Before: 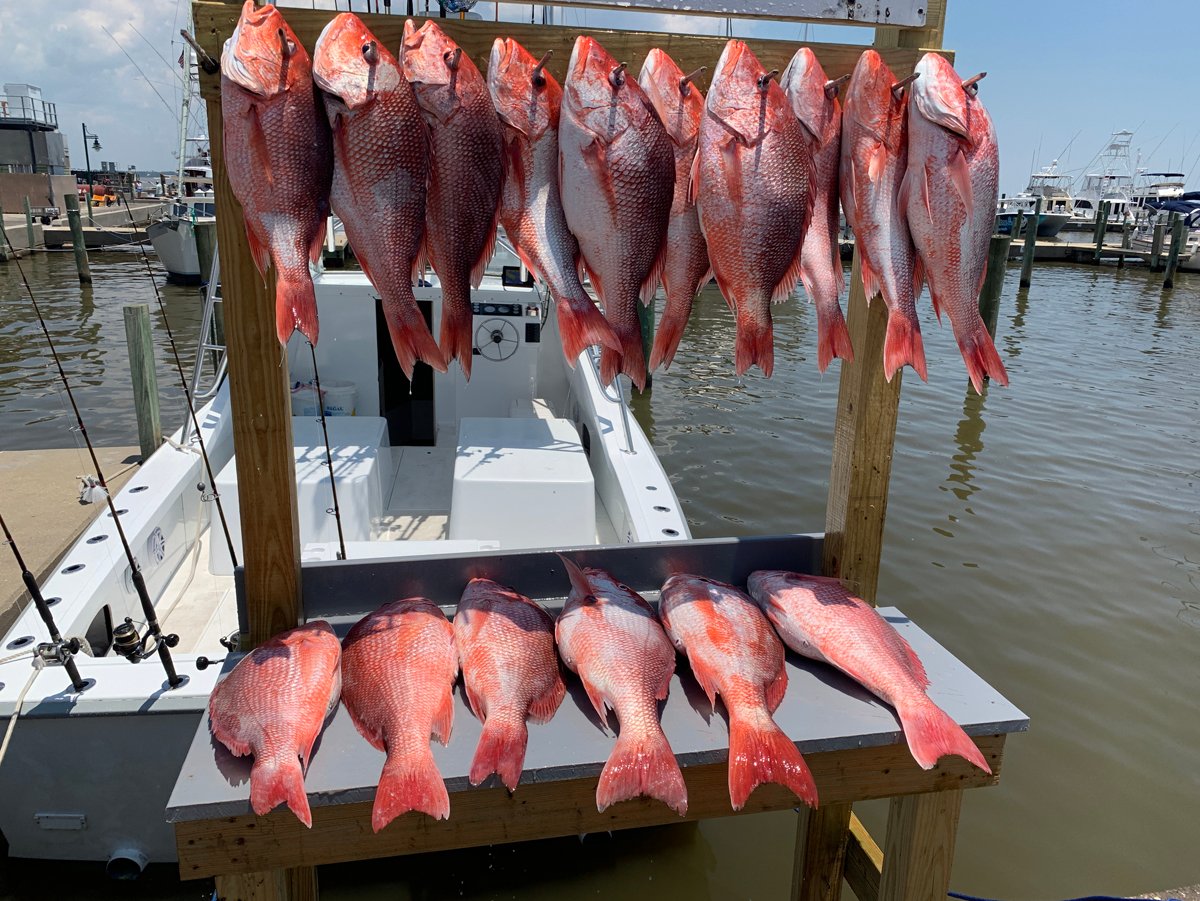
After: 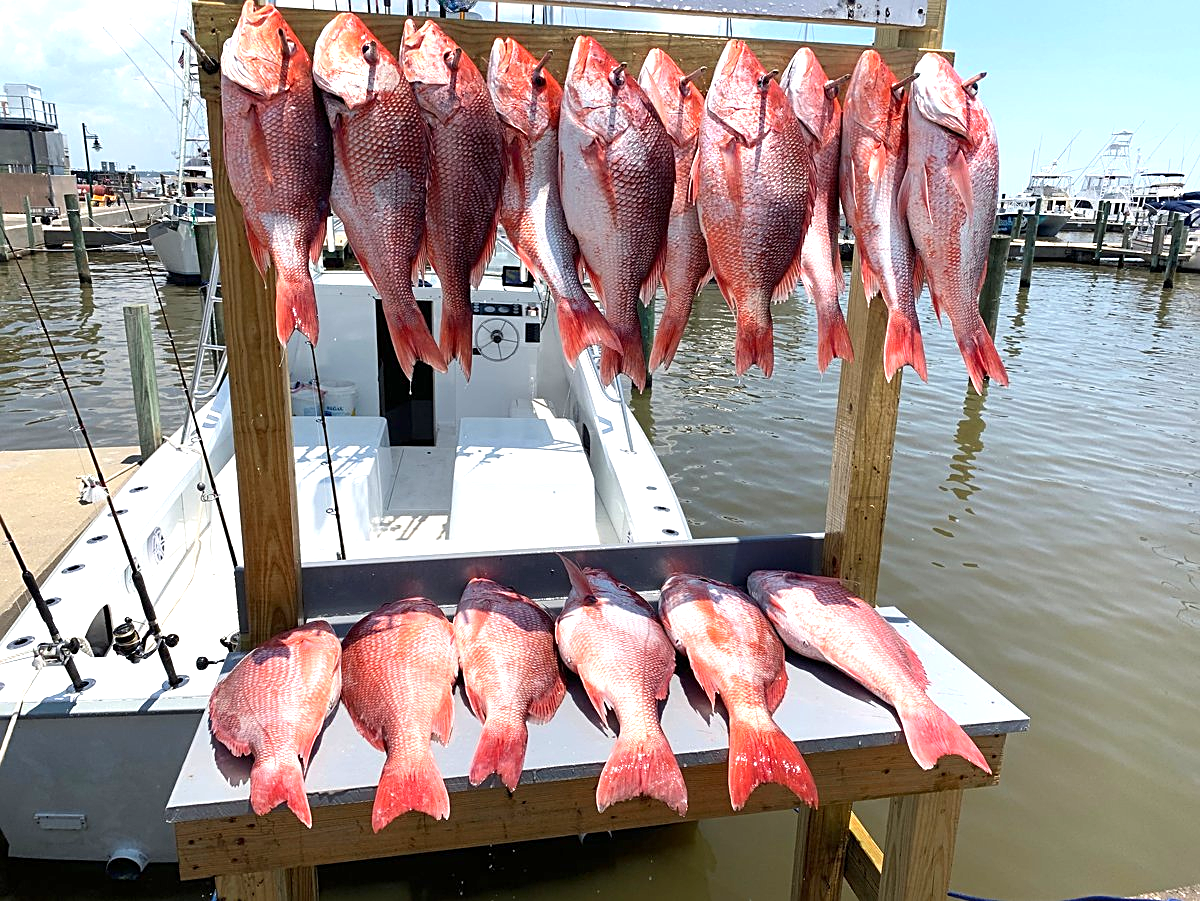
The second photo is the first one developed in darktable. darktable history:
exposure: exposure 1.001 EV, compensate highlight preservation false
sharpen: on, module defaults
